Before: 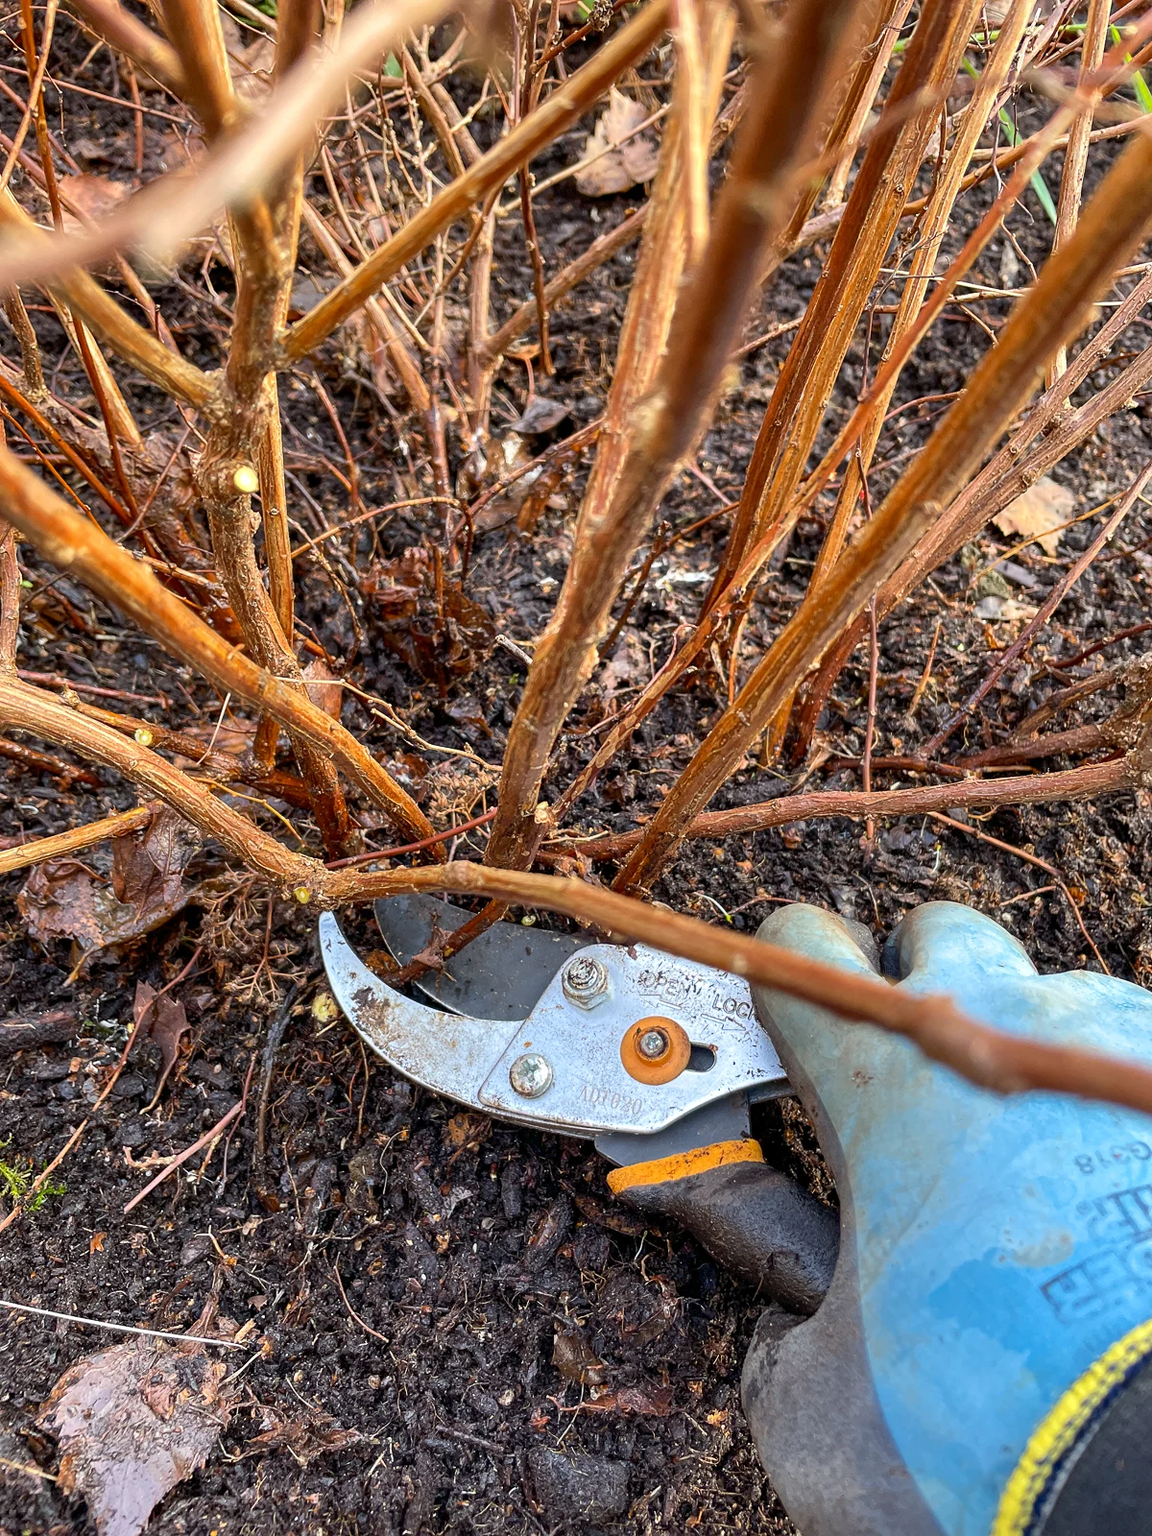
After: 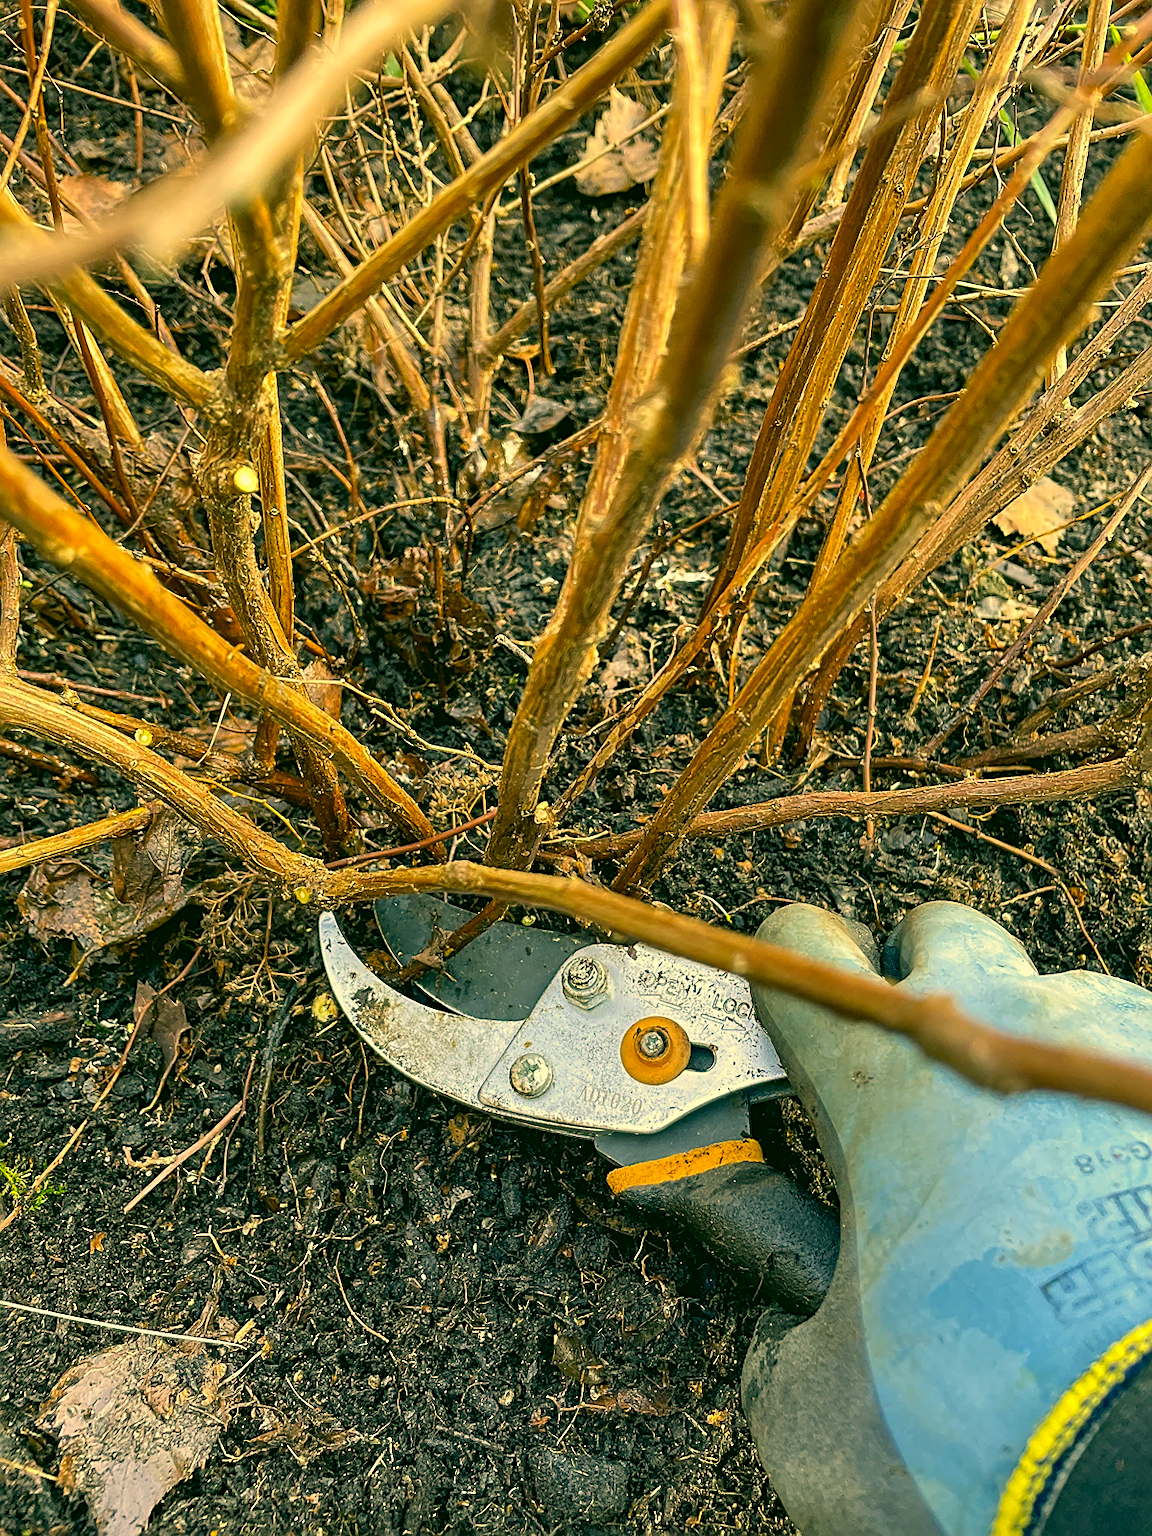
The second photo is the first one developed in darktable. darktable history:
sharpen: on, module defaults
color correction: highlights a* 5.62, highlights b* 33.57, shadows a* -25.86, shadows b* 4.02
